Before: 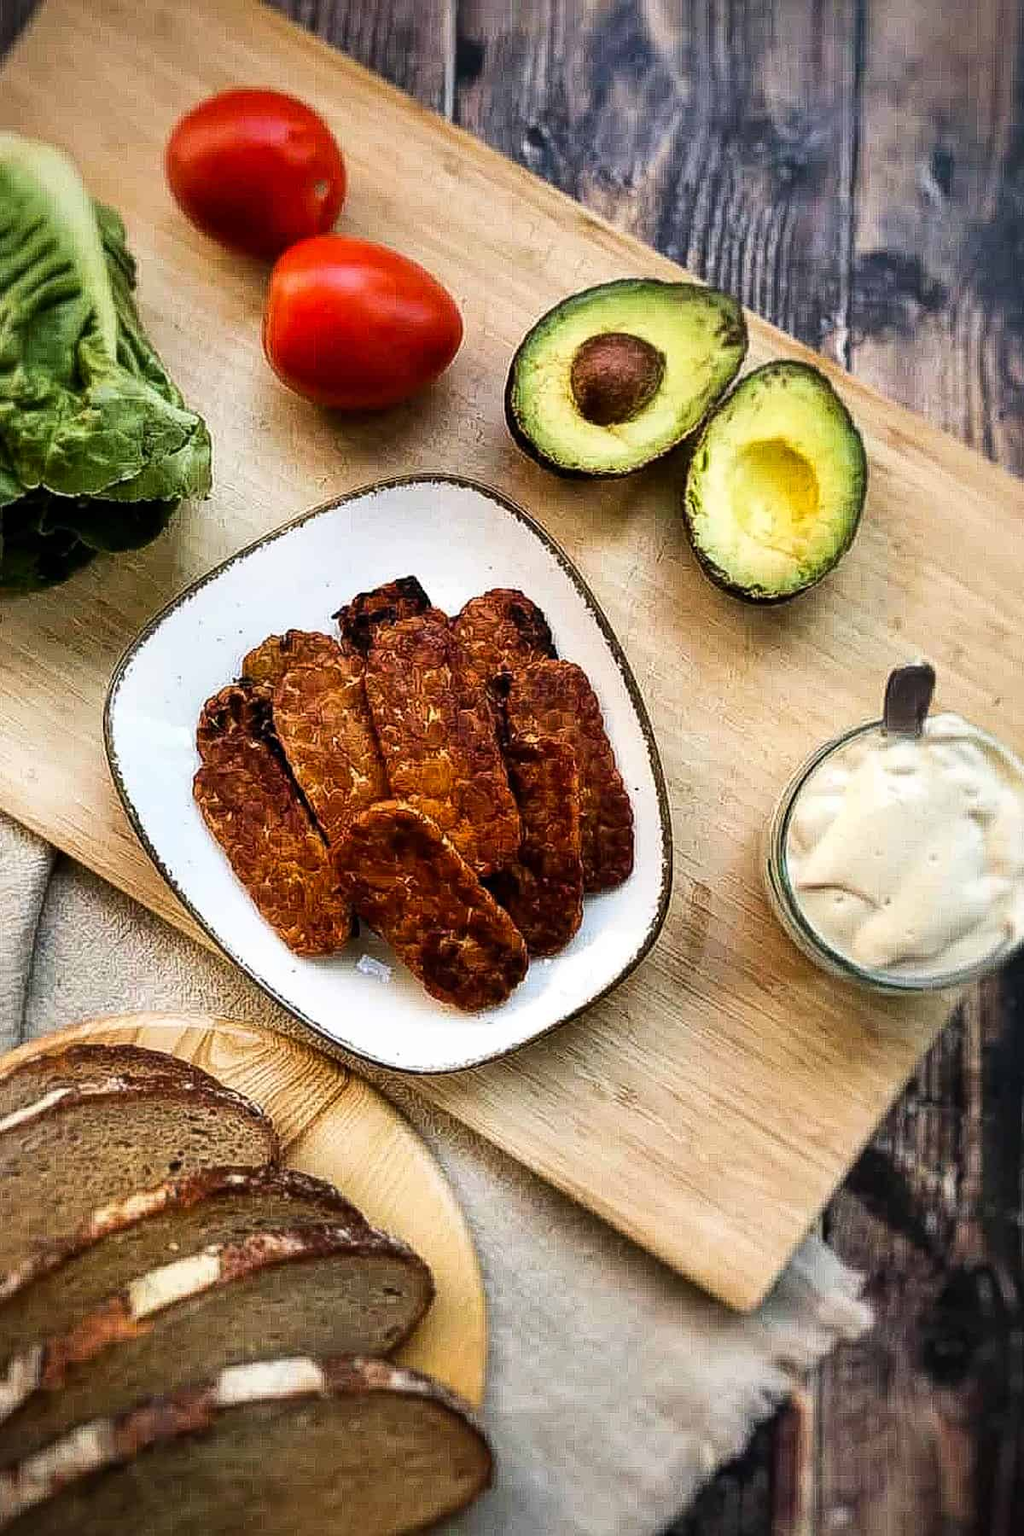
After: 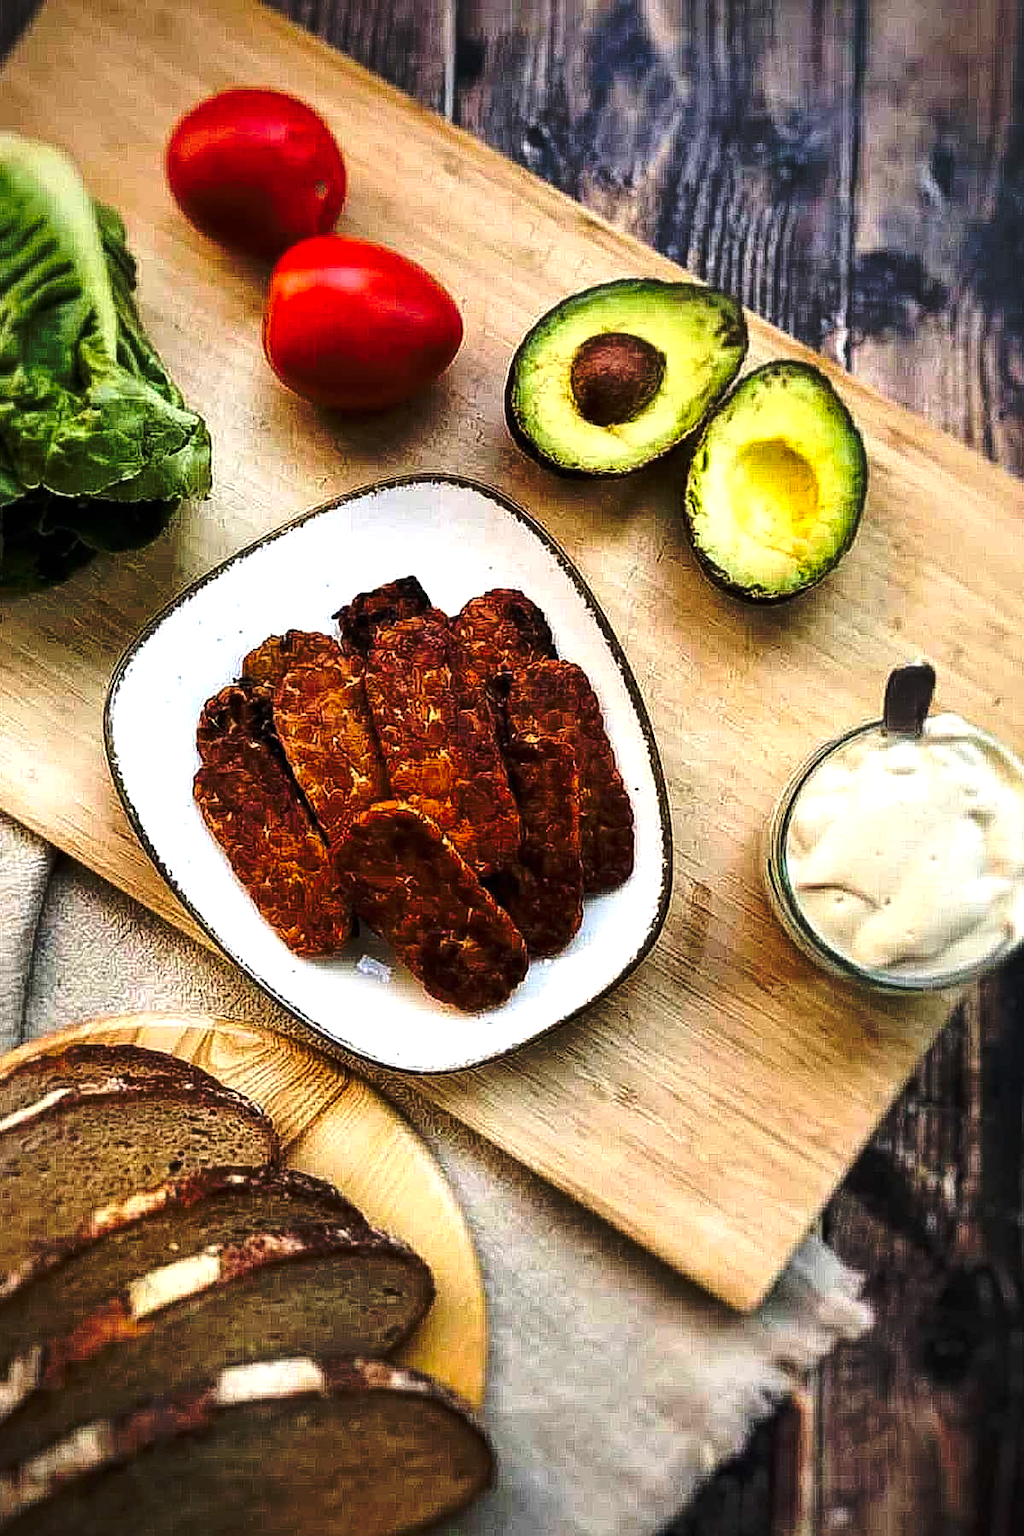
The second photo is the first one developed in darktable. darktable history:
exposure: exposure 0.348 EV, compensate highlight preservation false
color correction: highlights b* -0.015
tone curve: curves: ch0 [(0, 0) (0.003, 0.002) (0.011, 0.007) (0.025, 0.015) (0.044, 0.026) (0.069, 0.041) (0.1, 0.059) (0.136, 0.08) (0.177, 0.105) (0.224, 0.132) (0.277, 0.163) (0.335, 0.198) (0.399, 0.253) (0.468, 0.341) (0.543, 0.435) (0.623, 0.532) (0.709, 0.635) (0.801, 0.745) (0.898, 0.873) (1, 1)], preserve colors none
